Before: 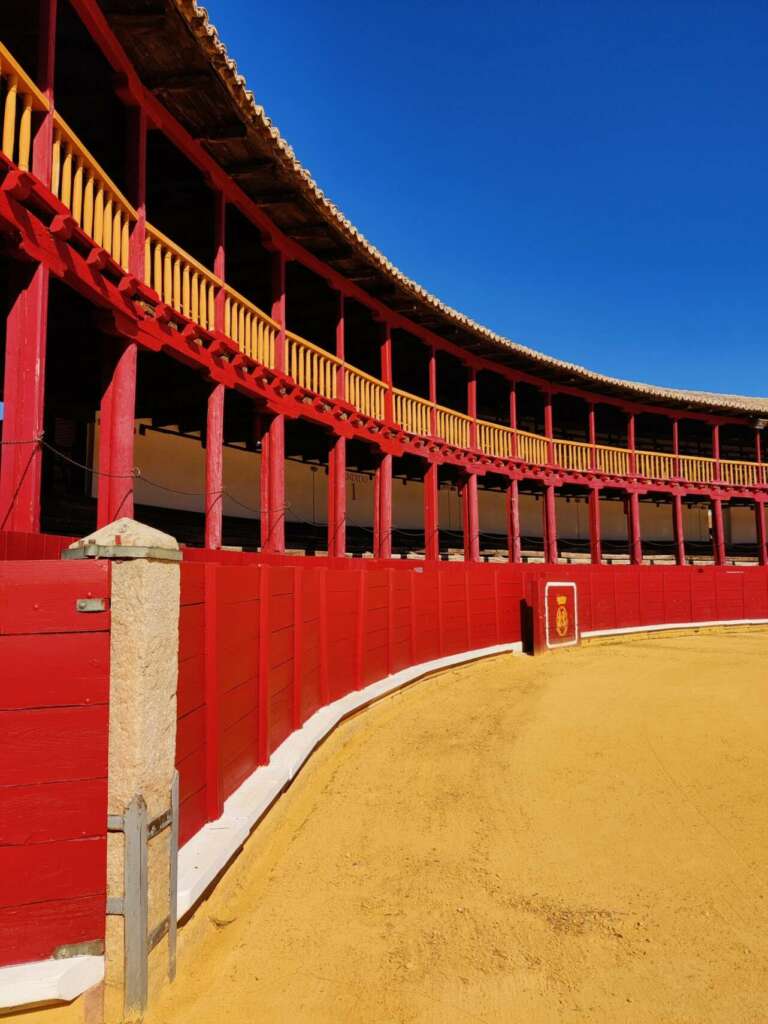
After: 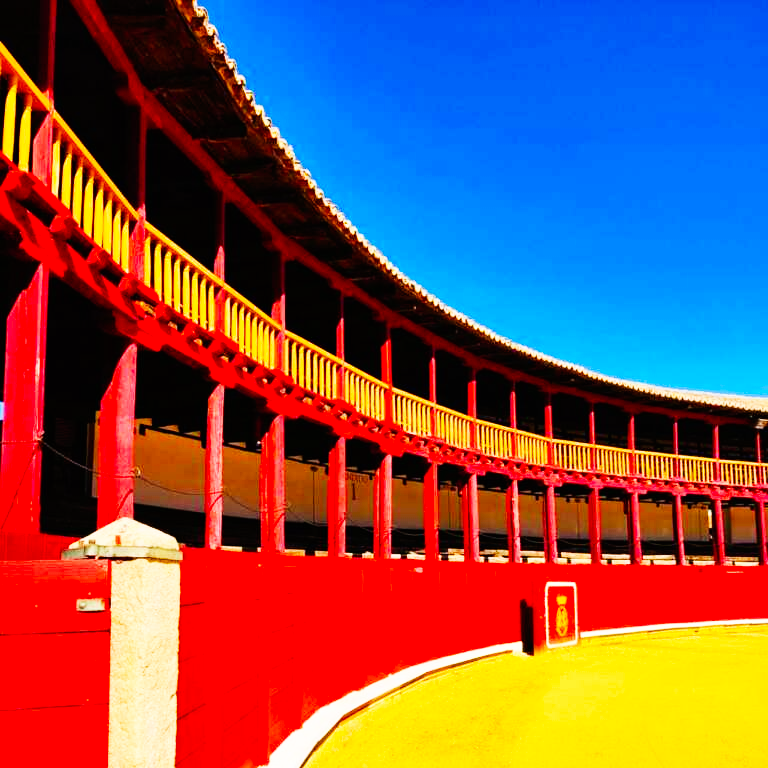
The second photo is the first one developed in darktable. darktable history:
base curve: curves: ch0 [(0, 0) (0.007, 0.004) (0.027, 0.03) (0.046, 0.07) (0.207, 0.54) (0.442, 0.872) (0.673, 0.972) (1, 1)], preserve colors none
color balance rgb: perceptual saturation grading › global saturation 20%, global vibrance 20%
crop: bottom 24.988%
